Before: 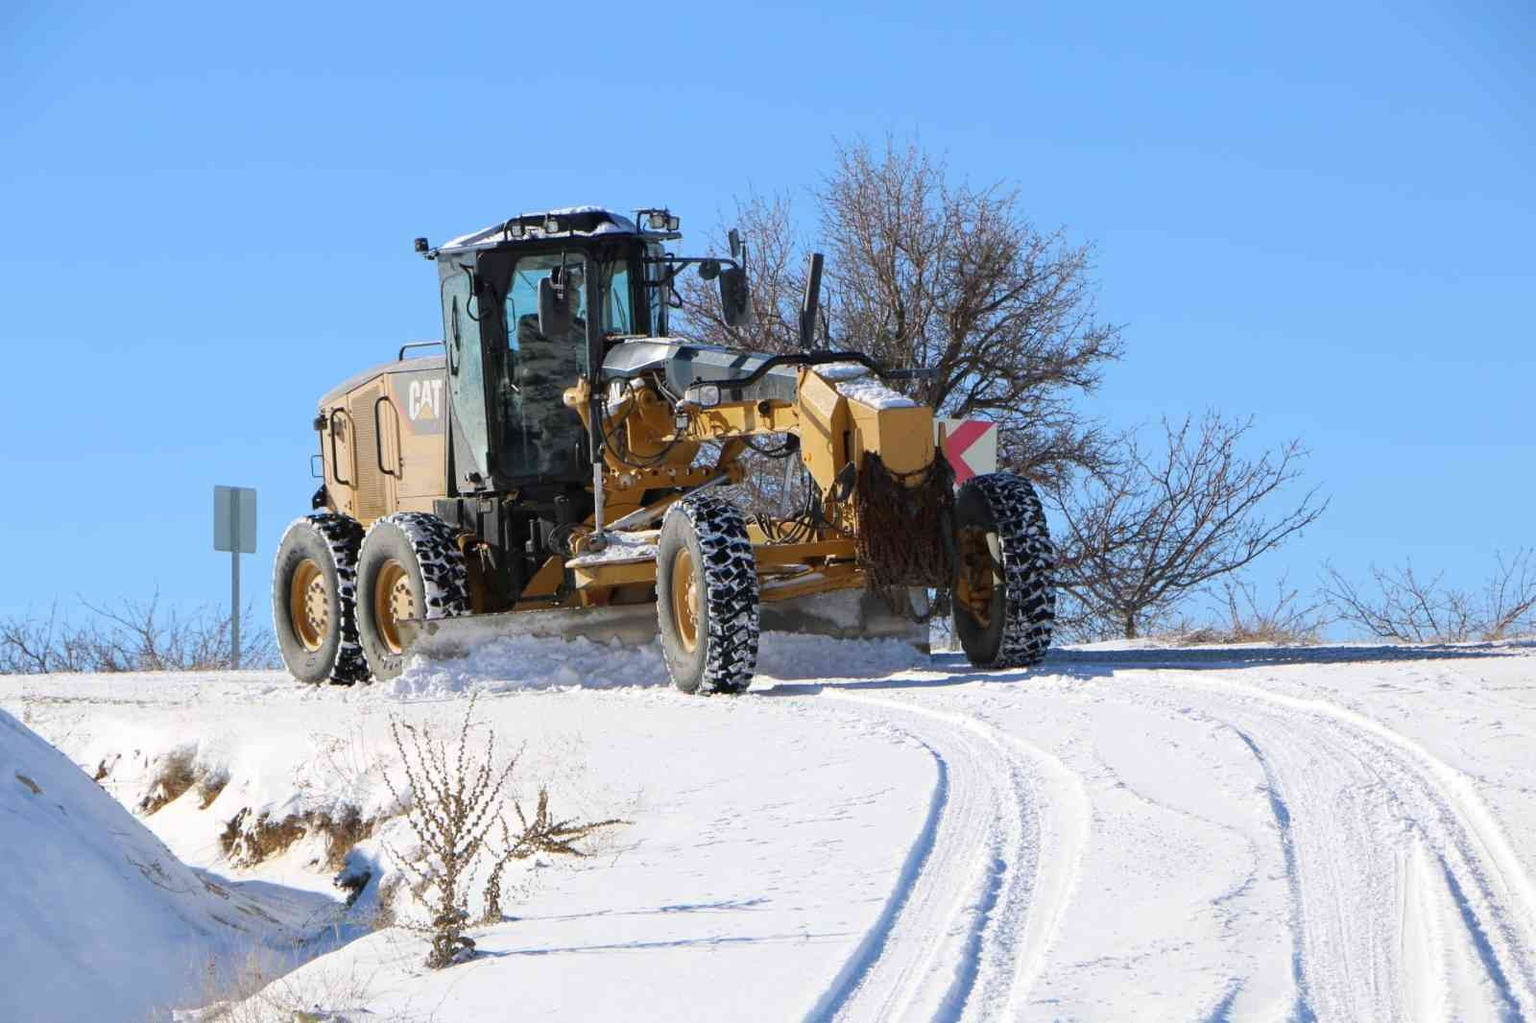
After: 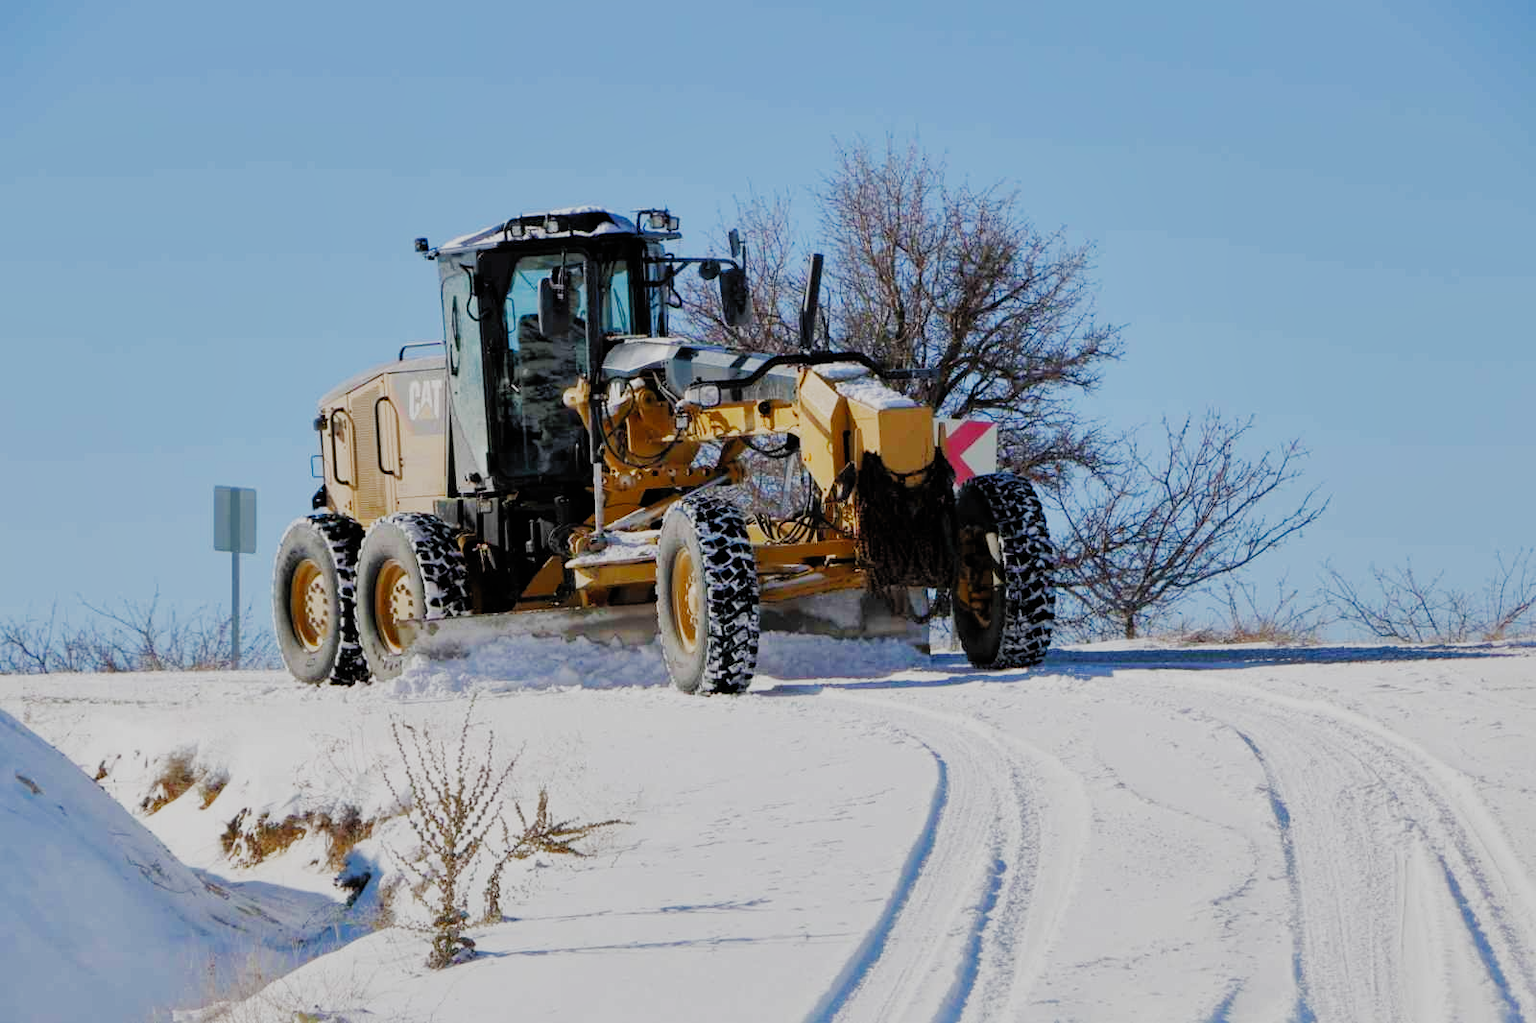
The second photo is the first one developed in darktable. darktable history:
shadows and highlights: on, module defaults
filmic rgb: black relative exposure -5.06 EV, white relative exposure 3.98 EV, hardness 2.91, contrast 1.298, preserve chrominance no, color science v5 (2021), contrast in shadows safe, contrast in highlights safe
